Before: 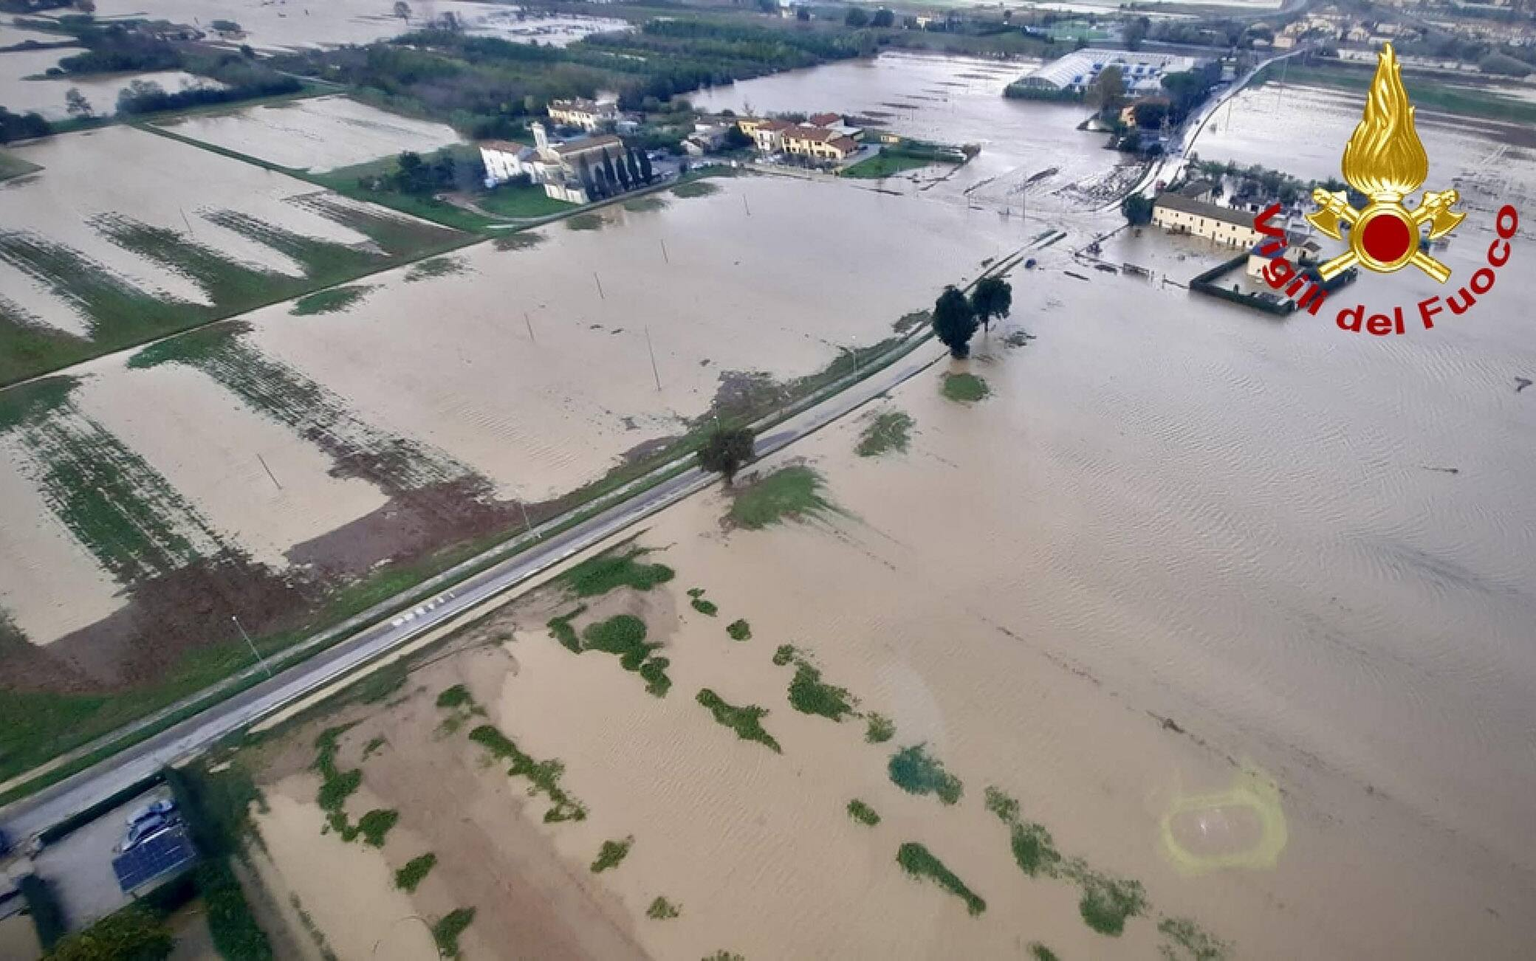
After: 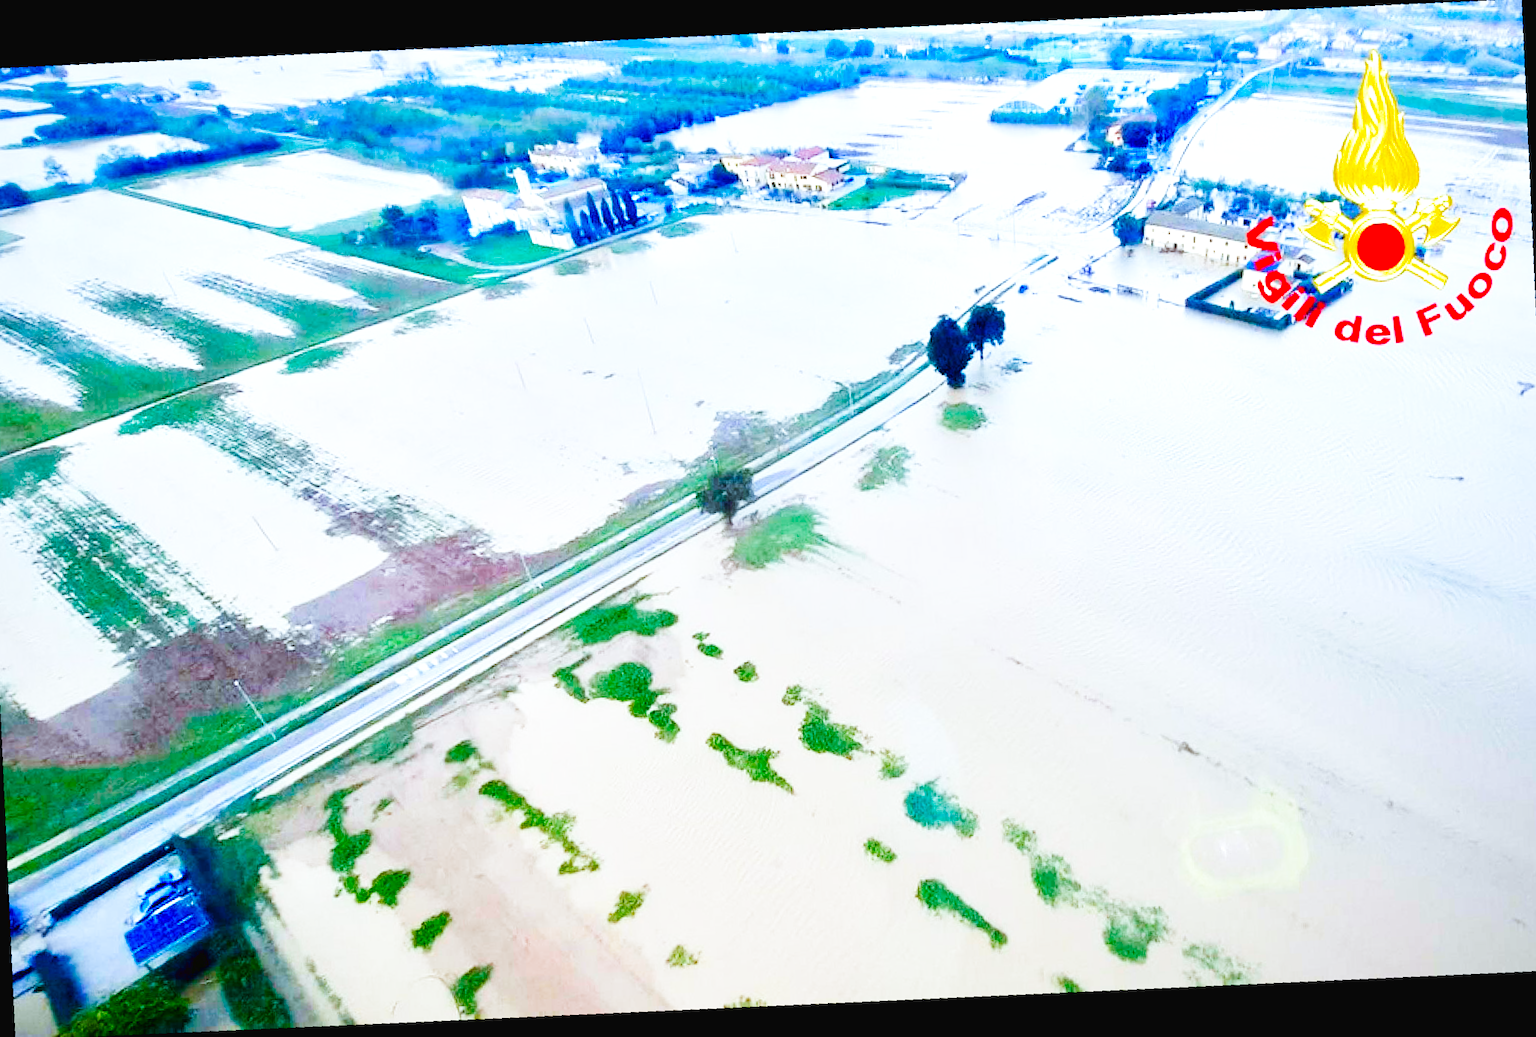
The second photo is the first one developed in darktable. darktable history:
exposure: exposure 0.6 EV, compensate highlight preservation false
color balance rgb: perceptual saturation grading › global saturation 35%, perceptual saturation grading › highlights -30%, perceptual saturation grading › shadows 35%, perceptual brilliance grading › global brilliance 3%, perceptual brilliance grading › highlights -3%, perceptual brilliance grading › shadows 3%
rotate and perspective: rotation -4.98°, automatic cropping off
crop and rotate: angle -2.38°
contrast brightness saturation: contrast 0.09, saturation 0.28
base curve: curves: ch0 [(0, 0.003) (0.001, 0.002) (0.006, 0.004) (0.02, 0.022) (0.048, 0.086) (0.094, 0.234) (0.162, 0.431) (0.258, 0.629) (0.385, 0.8) (0.548, 0.918) (0.751, 0.988) (1, 1)], preserve colors none
color calibration: illuminant Planckian (black body), x 0.375, y 0.373, temperature 4117 K
